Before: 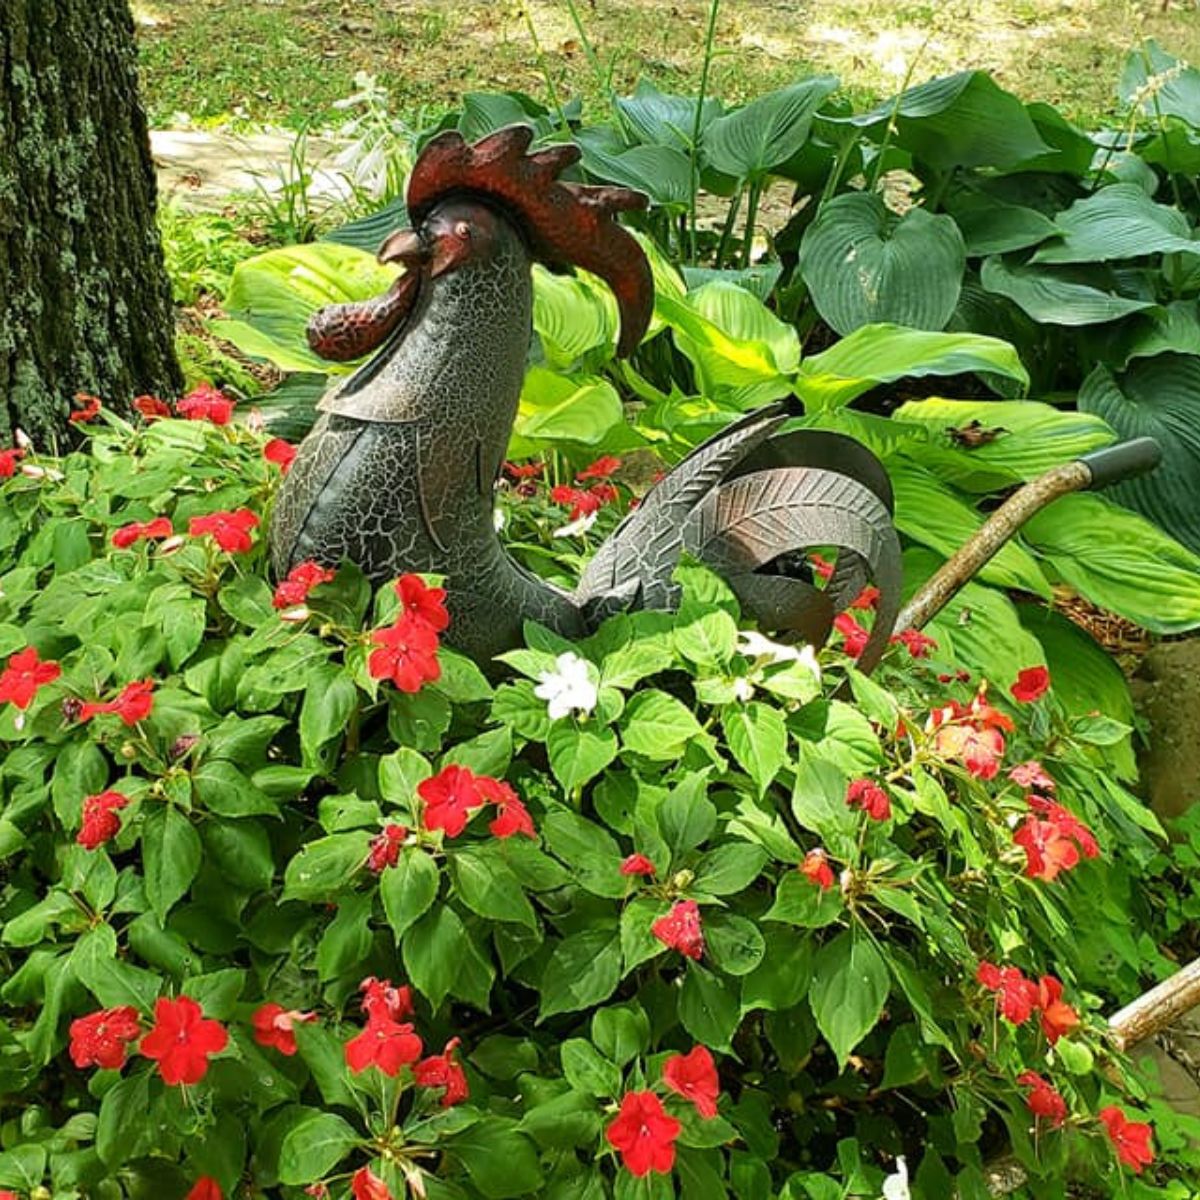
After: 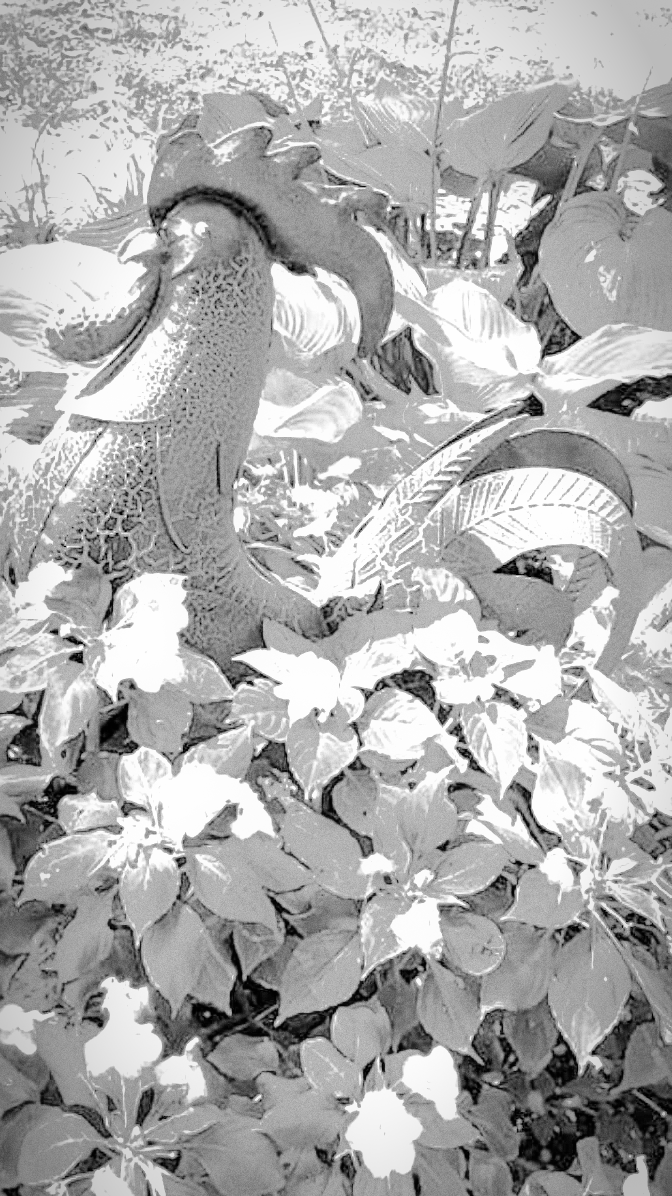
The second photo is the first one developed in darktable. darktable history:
monochrome: on, module defaults
crop: left 21.674%, right 22.086%
filmic rgb: black relative exposure -7.15 EV, white relative exposure 5.36 EV, hardness 3.02, color science v6 (2022)
grain: coarseness 0.09 ISO
vignetting: automatic ratio true
exposure: black level correction 0, exposure 1.5 EV, compensate highlight preservation false
white balance: red 4.26, blue 1.802
